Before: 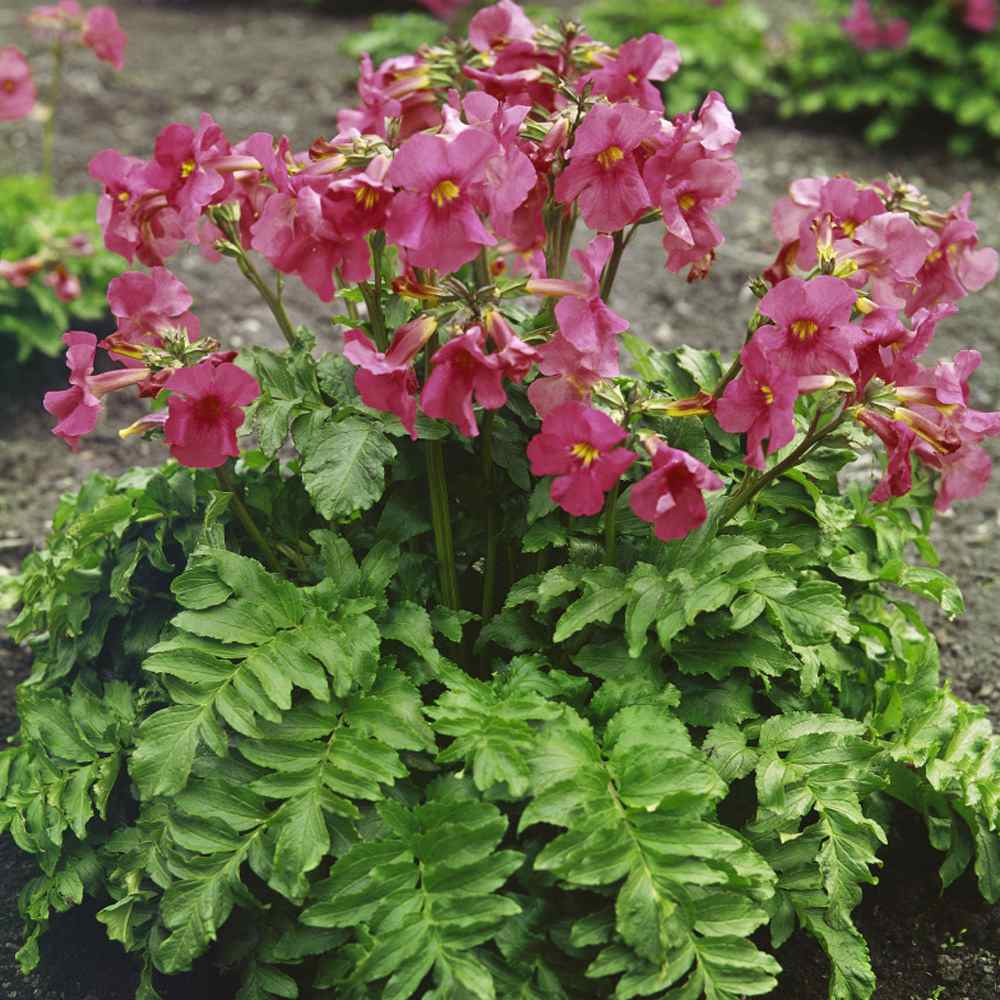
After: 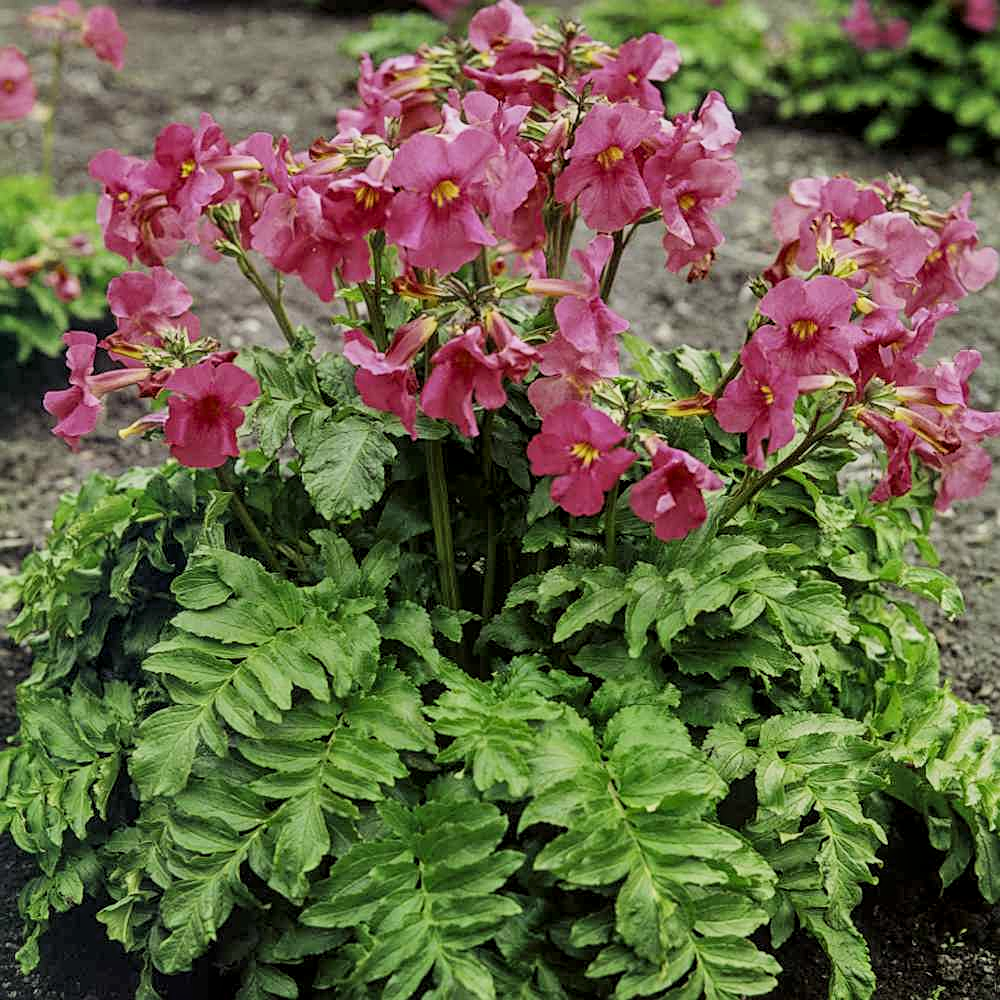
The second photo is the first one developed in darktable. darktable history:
sharpen: on, module defaults
shadows and highlights: shadows 20.91, highlights -82.73, soften with gaussian
local contrast: detail 130%
filmic rgb: black relative exposure -7.65 EV, white relative exposure 4.56 EV, hardness 3.61, color science v6 (2022)
